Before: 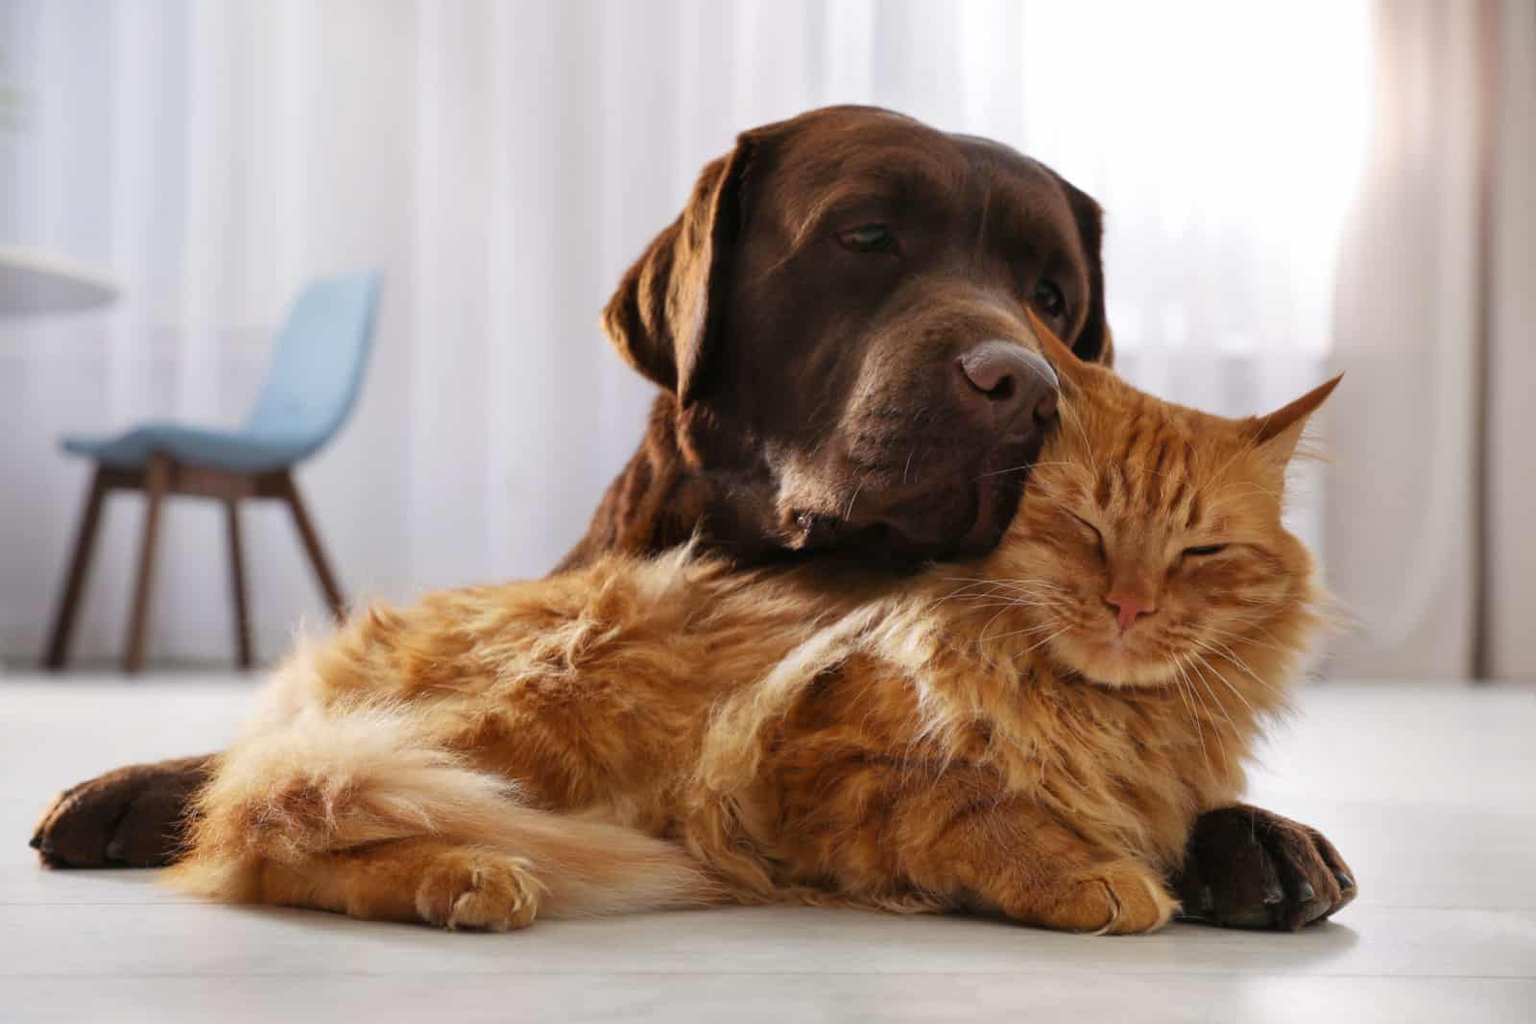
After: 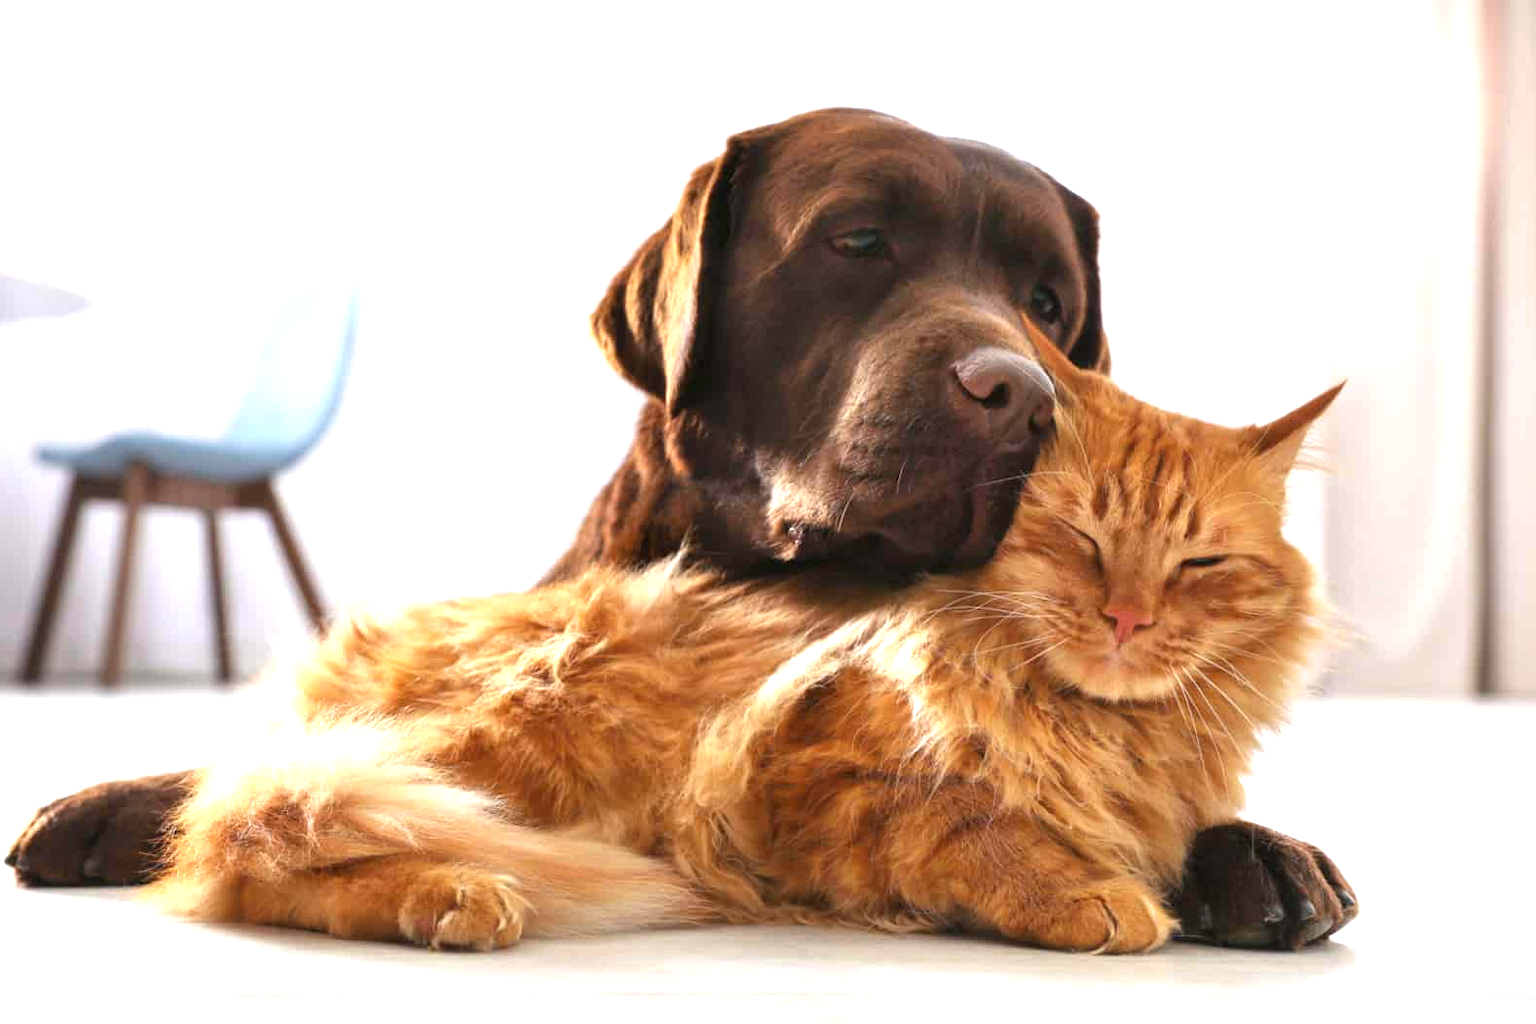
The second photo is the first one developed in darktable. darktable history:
crop: left 1.676%, right 0.274%, bottom 1.917%
tone equalizer: edges refinement/feathering 500, mask exposure compensation -1.57 EV, preserve details no
exposure: black level correction 0, exposure 1.097 EV, compensate highlight preservation false
